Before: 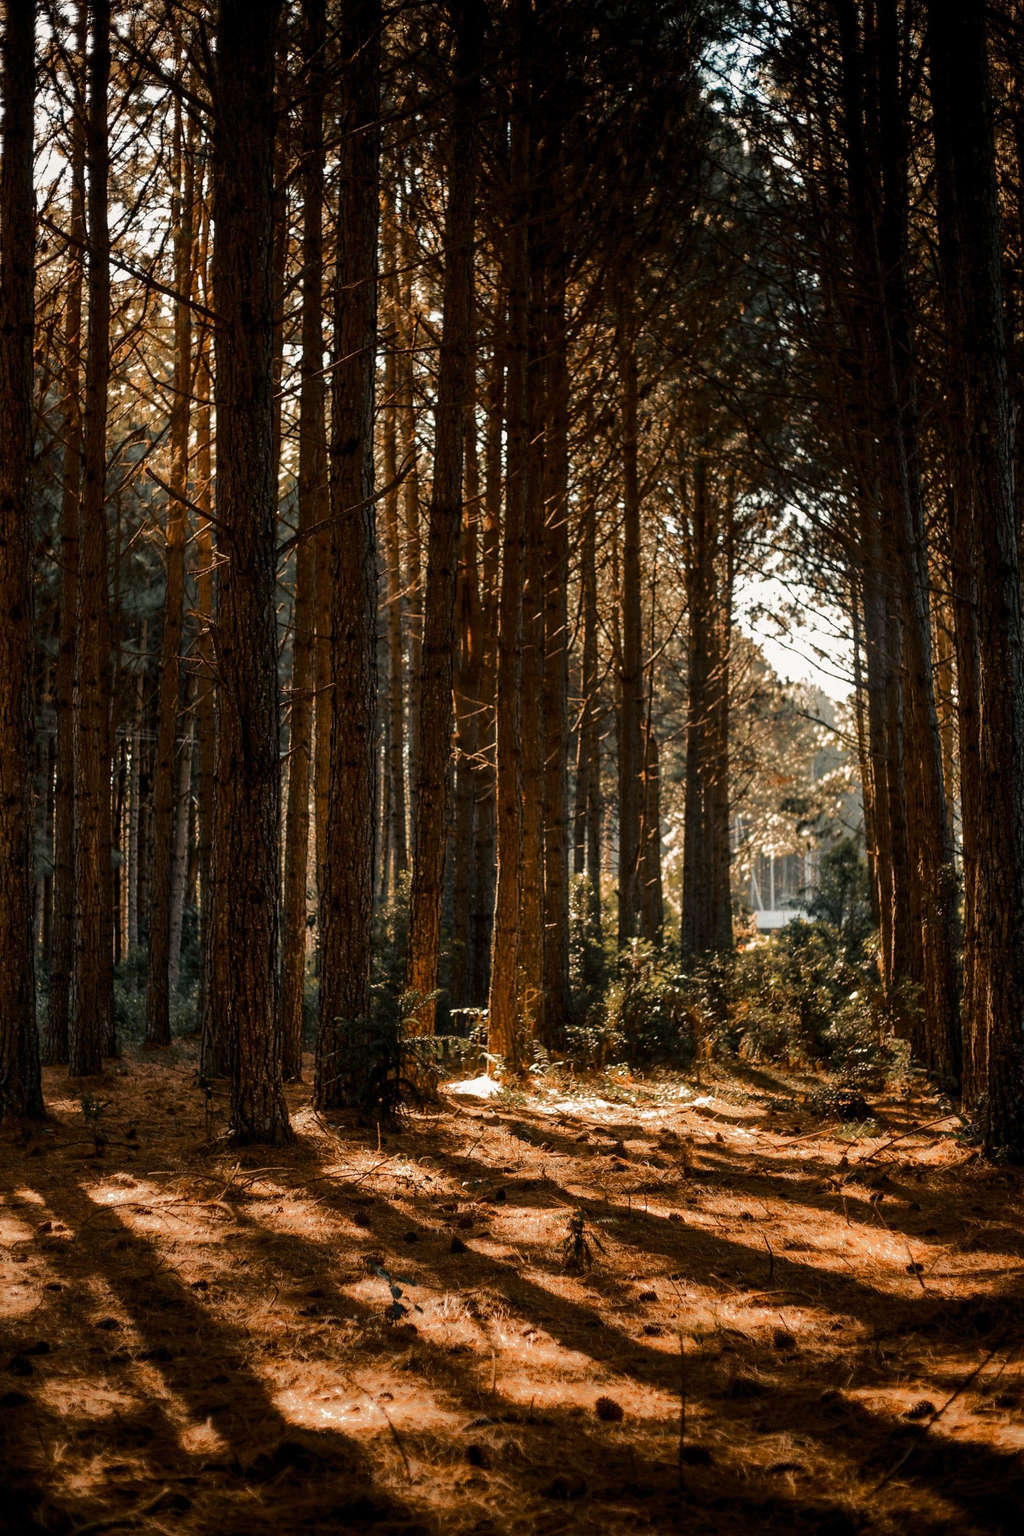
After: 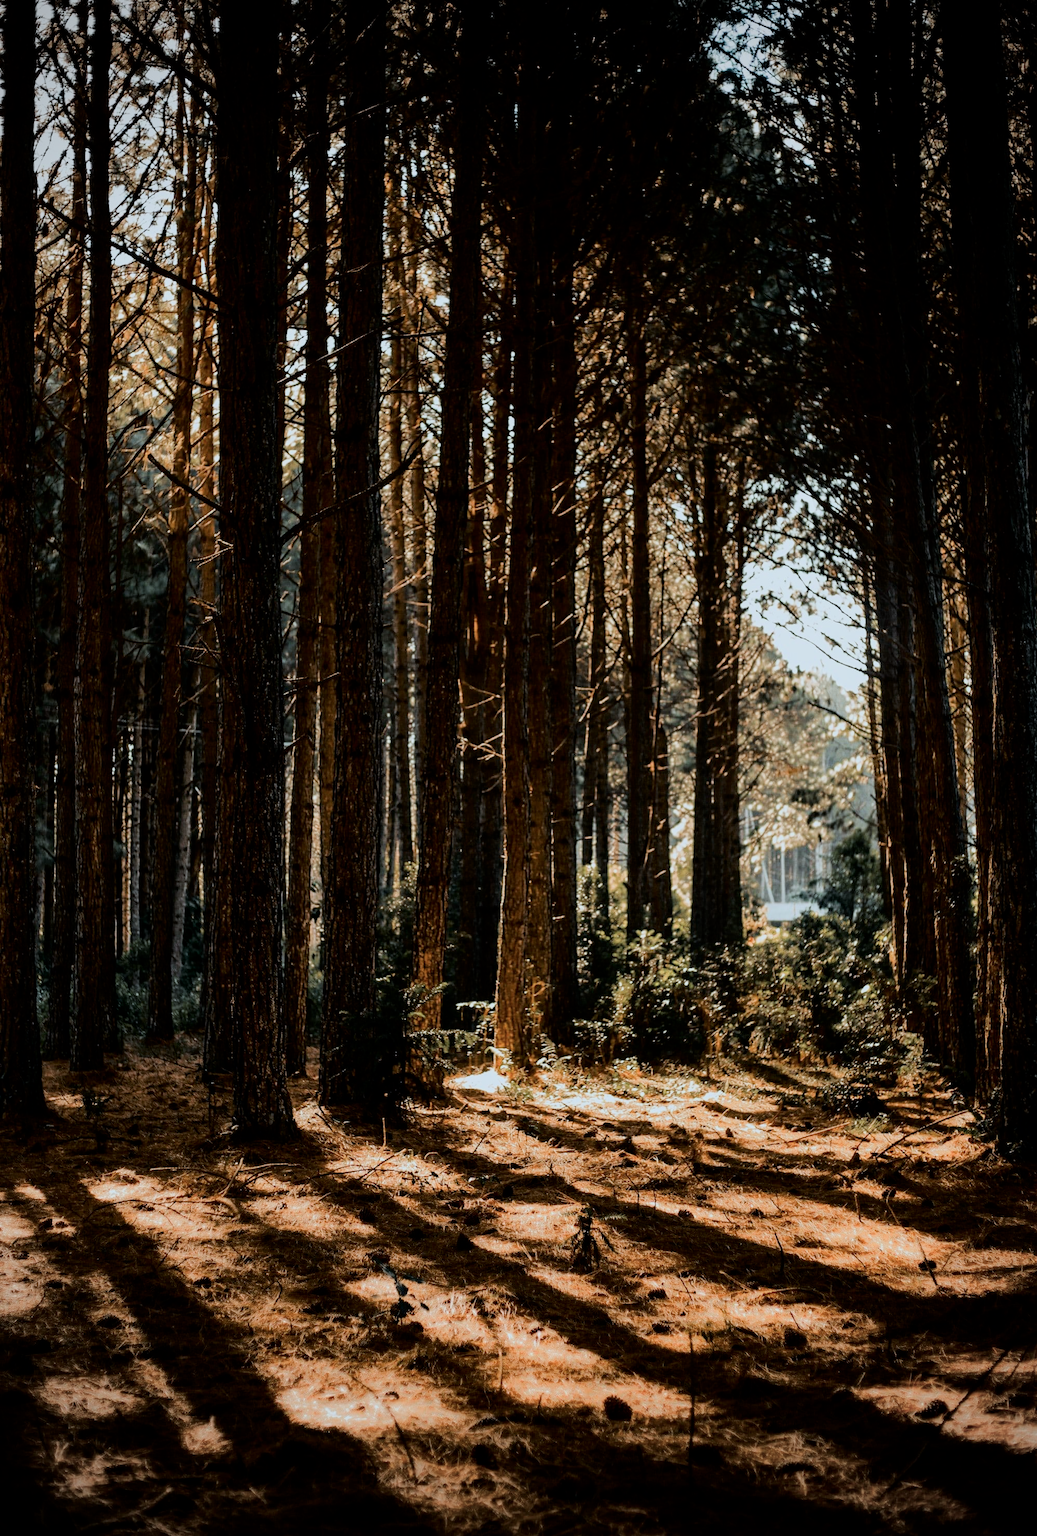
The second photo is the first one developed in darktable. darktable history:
crop: top 1.323%, right 0.034%
vignetting: on, module defaults
filmic rgb: black relative exposure -8.43 EV, white relative exposure 4.67 EV, threshold 3.04 EV, hardness 3.82, enable highlight reconstruction true
color calibration: illuminant F (fluorescent), F source F9 (Cool White Deluxe 4150 K) – high CRI, x 0.374, y 0.373, temperature 4156.47 K
tone curve: curves: ch0 [(0, 0) (0.004, 0.001) (0.133, 0.112) (0.325, 0.362) (0.832, 0.893) (1, 1)], color space Lab, independent channels, preserve colors none
